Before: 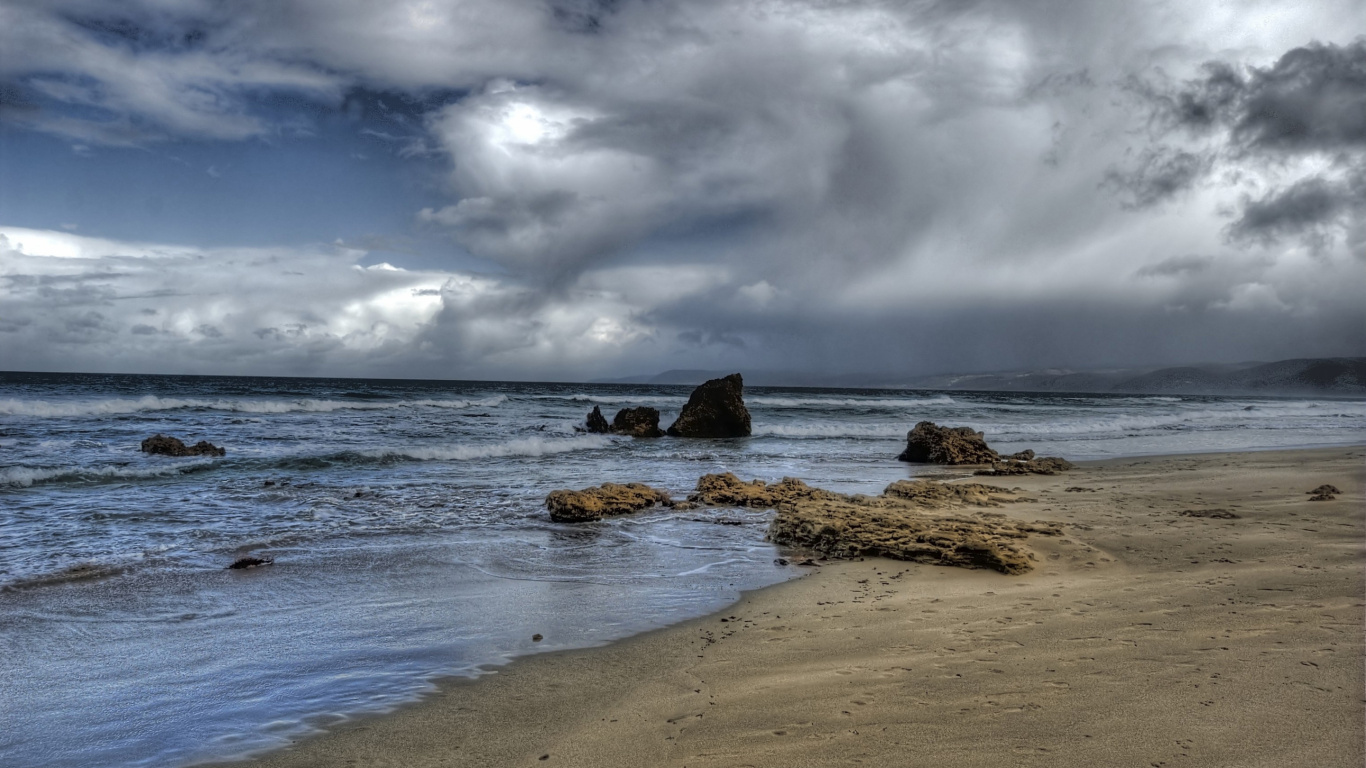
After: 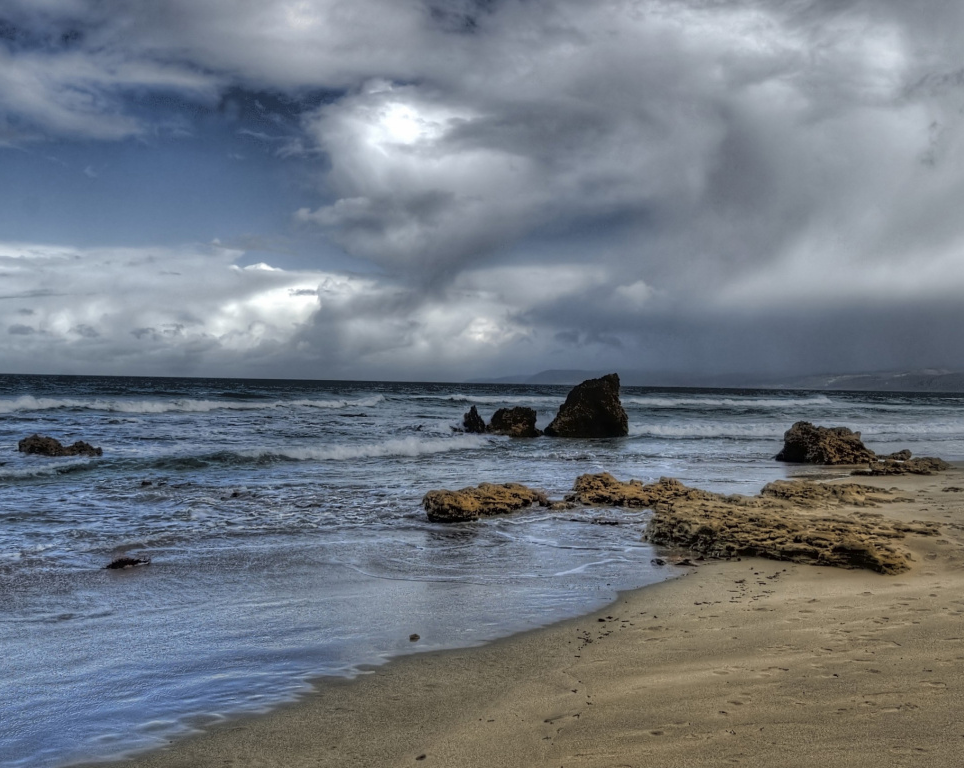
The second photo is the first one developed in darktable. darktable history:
crop and rotate: left 9.06%, right 20.347%
